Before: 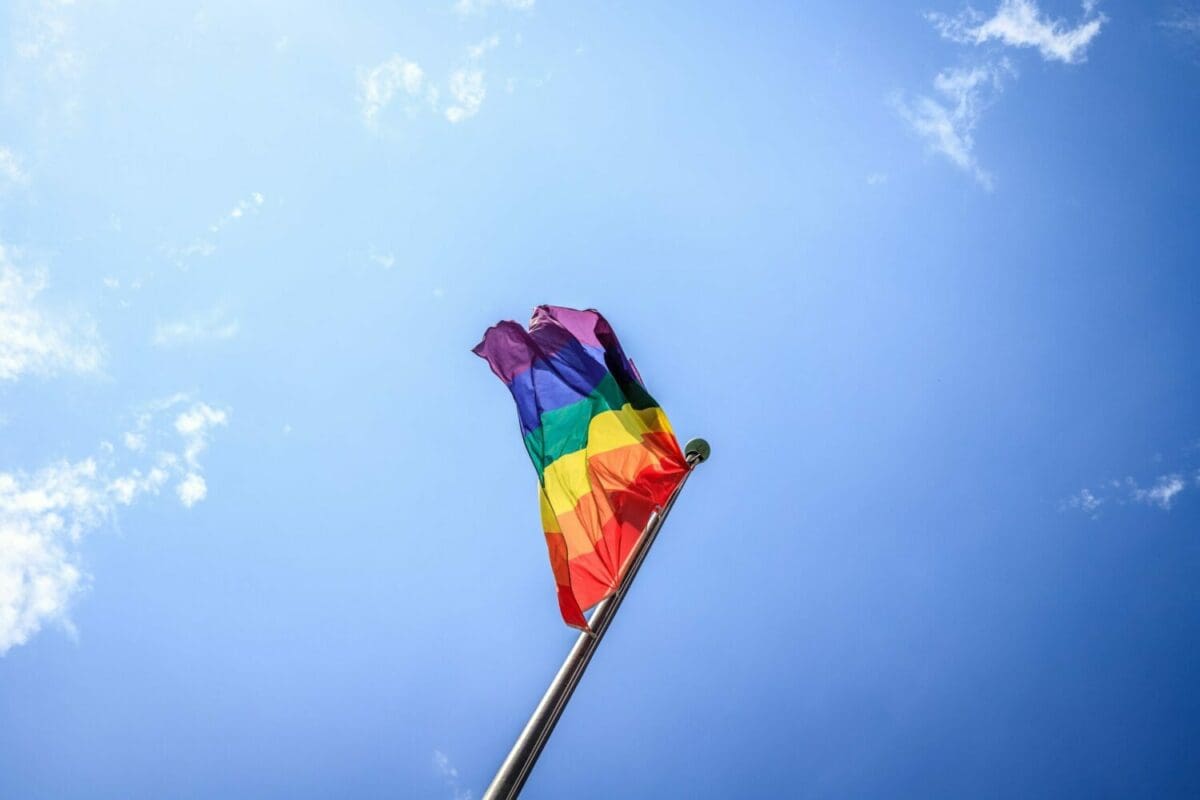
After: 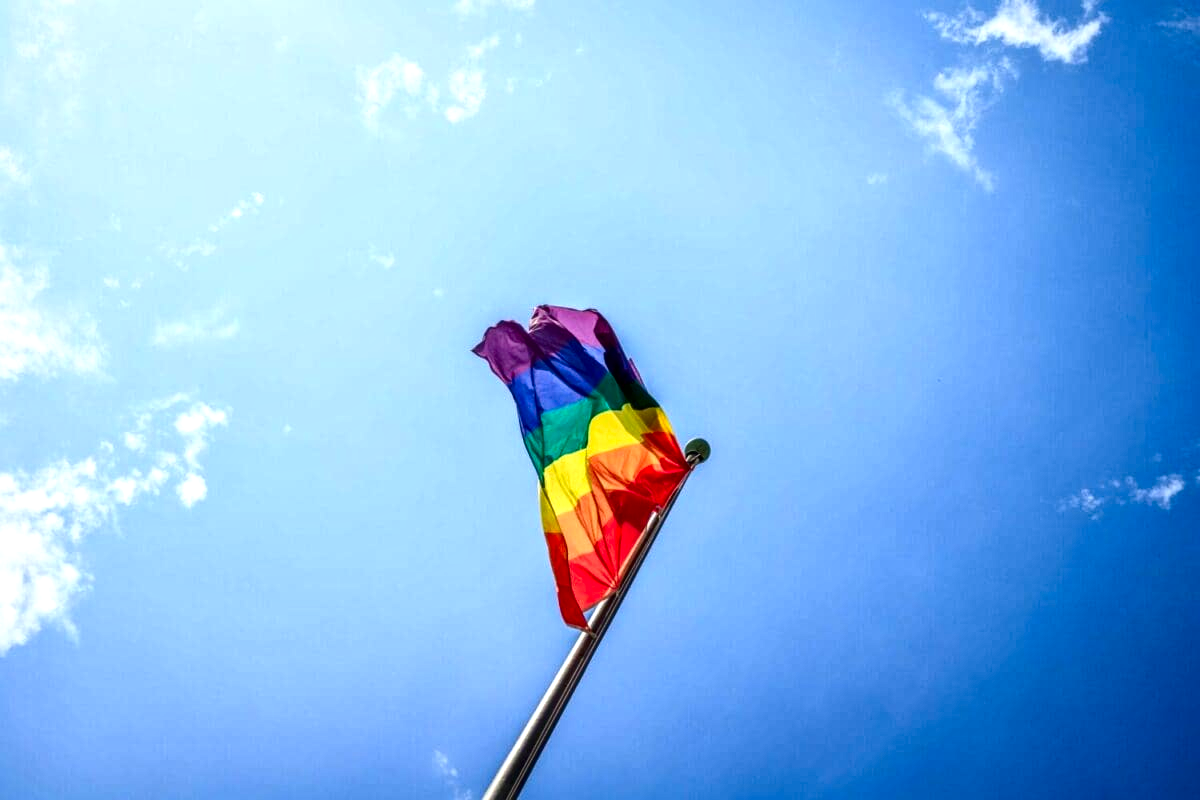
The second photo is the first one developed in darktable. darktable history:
exposure: exposure 0.215 EV, compensate highlight preservation false
local contrast: mode bilateral grid, contrast 21, coarseness 20, detail 150%, midtone range 0.2
contrast brightness saturation: contrast 0.12, brightness -0.117, saturation 0.202
